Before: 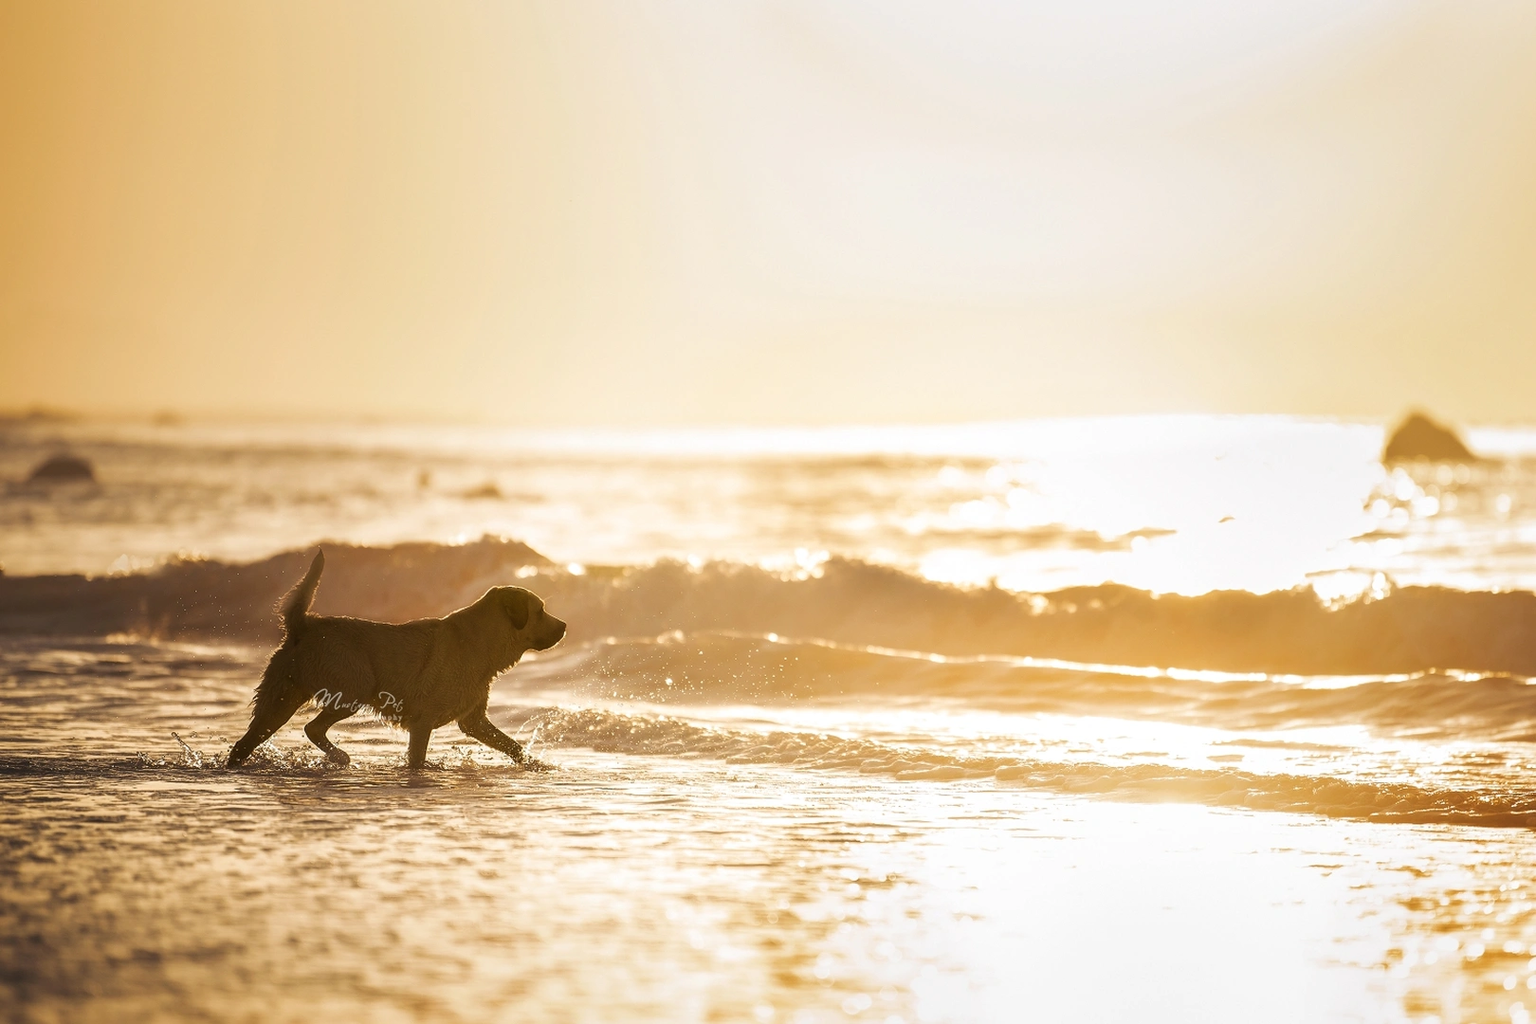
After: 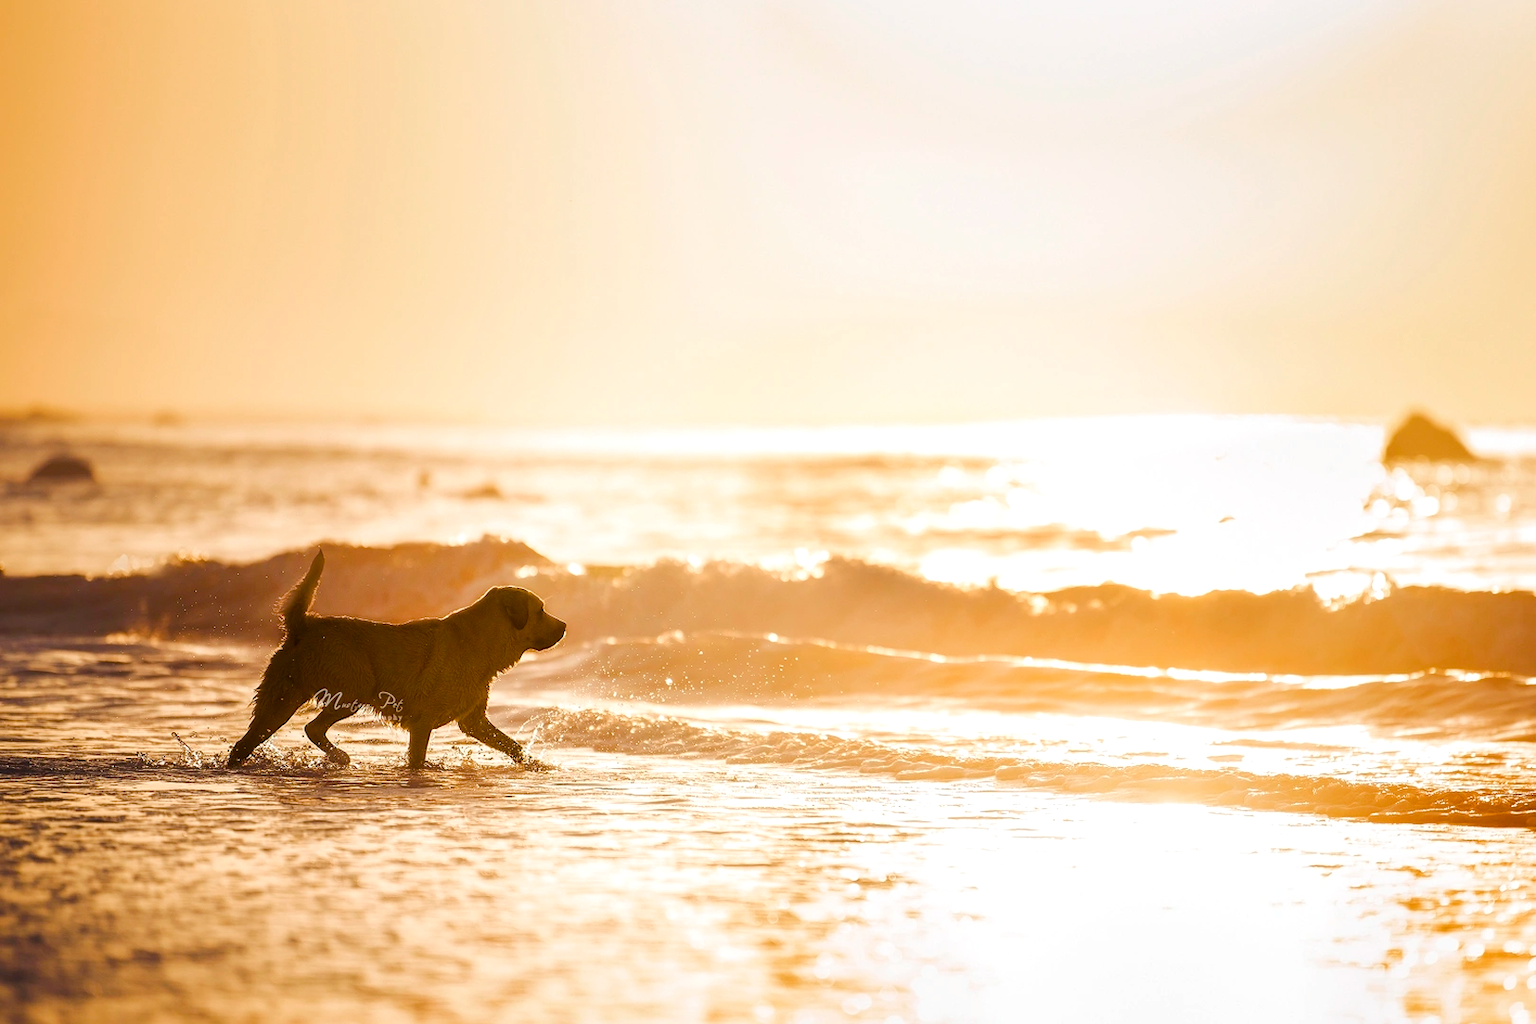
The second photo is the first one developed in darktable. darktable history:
color balance rgb: shadows lift › luminance -21.889%, shadows lift › chroma 6.605%, shadows lift › hue 270.71°, perceptual saturation grading › global saturation 20%, perceptual saturation grading › highlights -25.61%, perceptual saturation grading › shadows 24.308%, perceptual brilliance grading › mid-tones 9.779%, perceptual brilliance grading › shadows 14.448%, global vibrance 5.398%, contrast 3.119%
